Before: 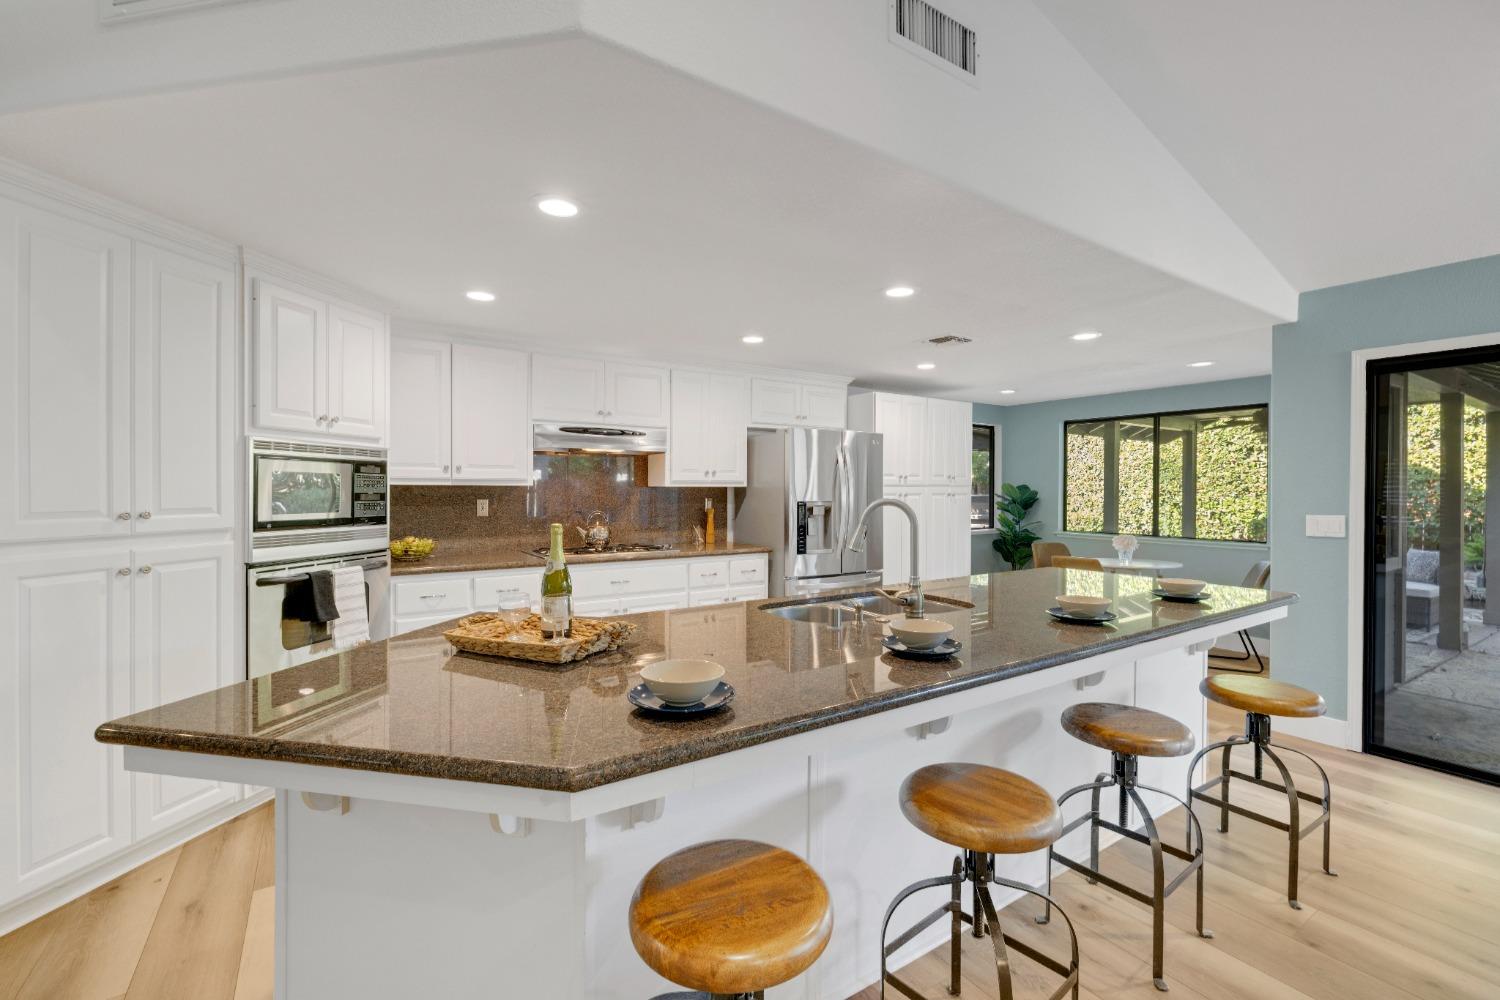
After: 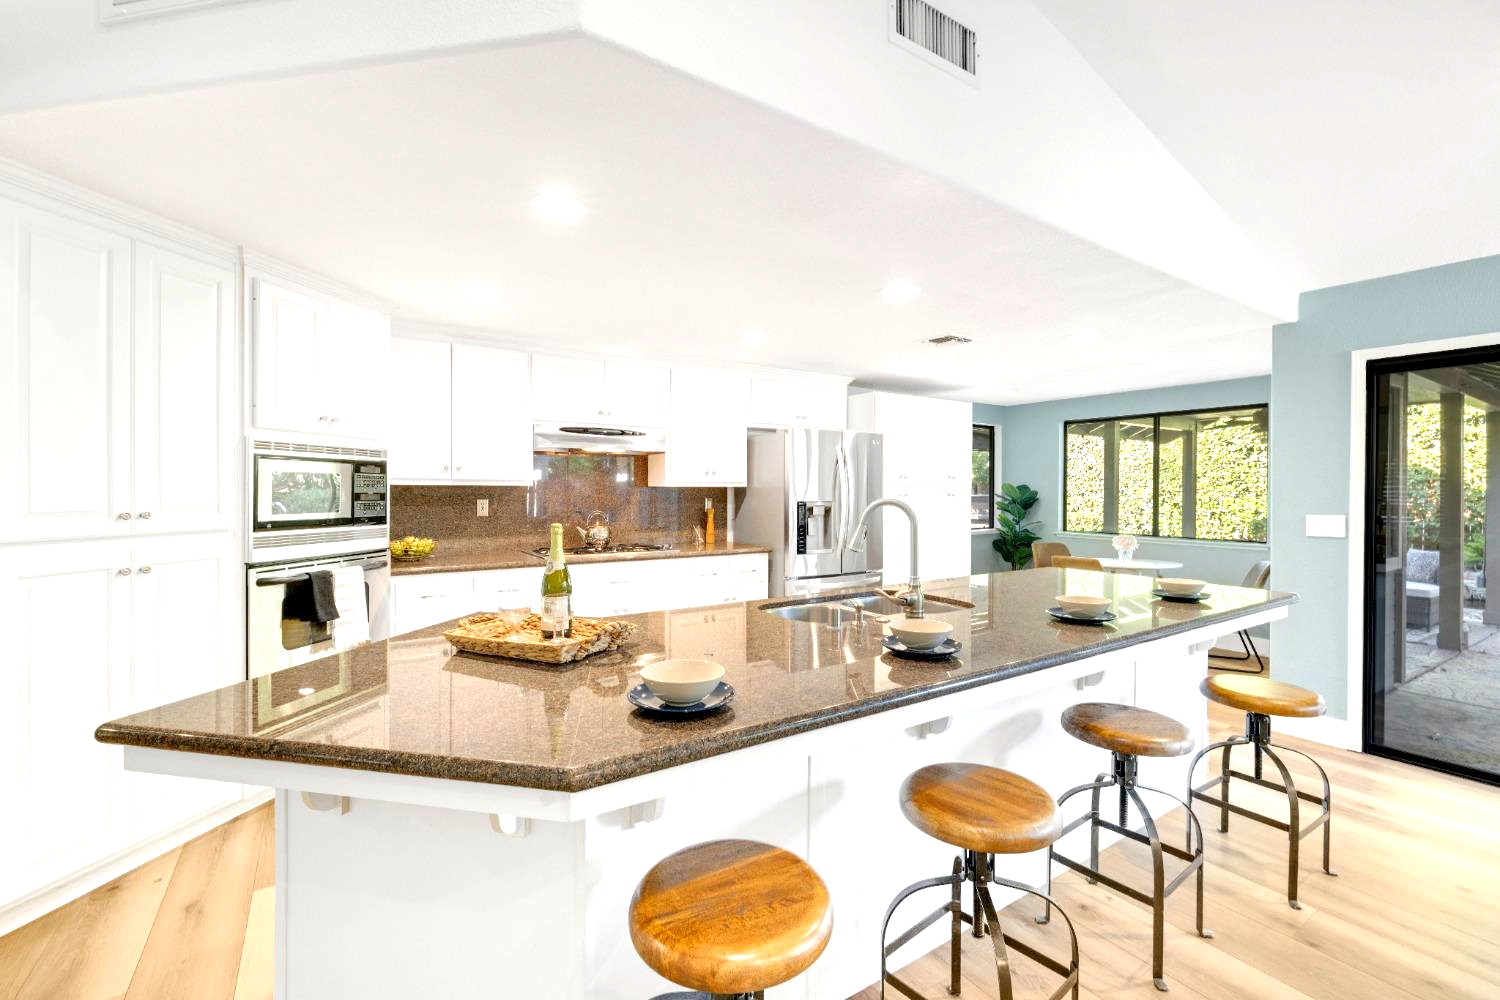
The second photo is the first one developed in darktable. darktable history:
exposure: black level correction 0.001, exposure 0.955 EV, compensate highlight preservation false
